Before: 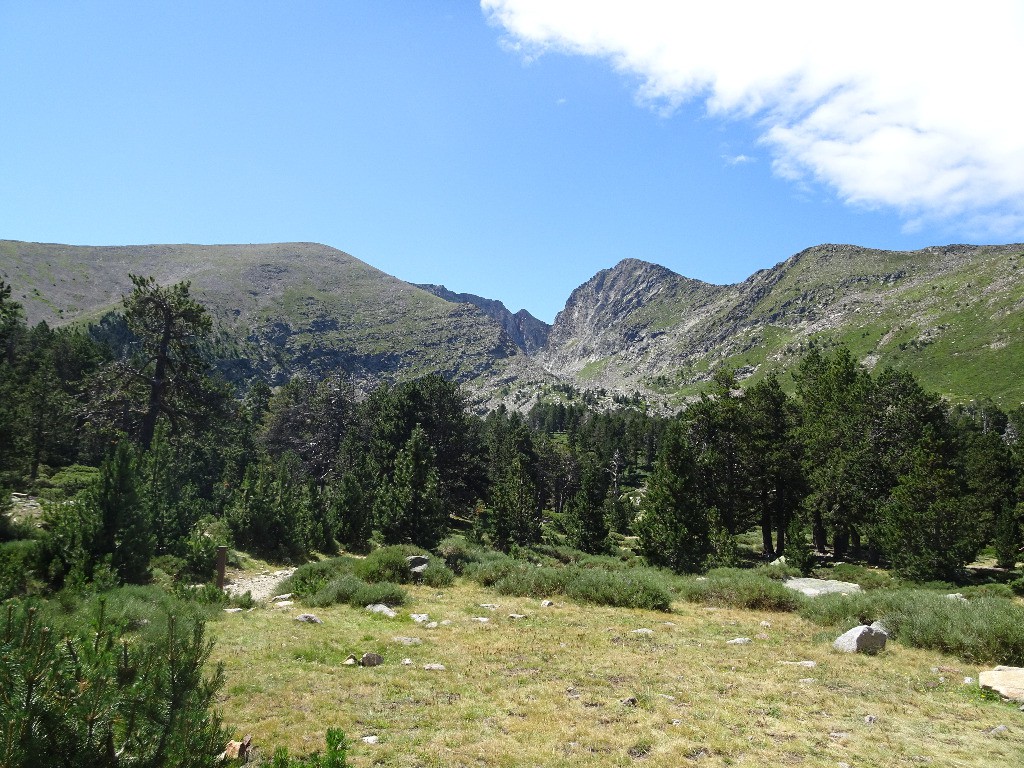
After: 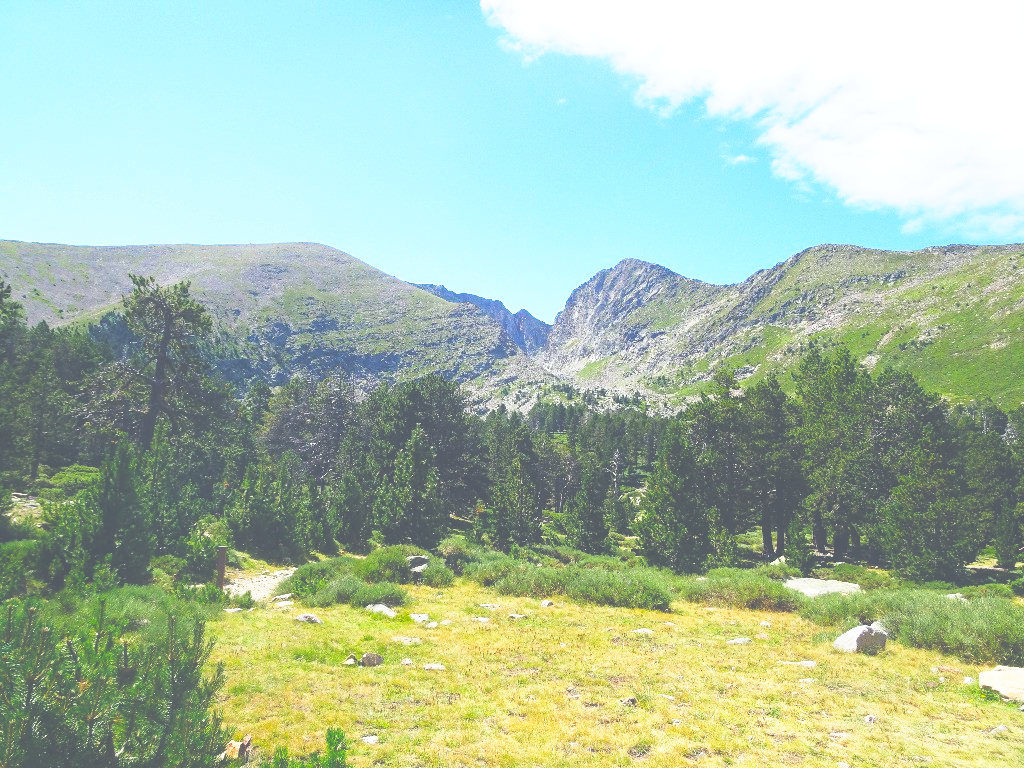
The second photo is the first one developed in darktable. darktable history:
exposure: black level correction -0.042, exposure 0.062 EV, compensate exposure bias true, compensate highlight preservation false
color balance rgb: shadows lift › chroma 1.012%, shadows lift › hue 241.64°, global offset › chroma 0.067%, global offset › hue 253.8°, perceptual saturation grading › global saturation 24.989%, global vibrance 20%
levels: white 99.96%
base curve: curves: ch0 [(0, 0) (0.557, 0.834) (1, 1)], preserve colors none
contrast brightness saturation: brightness 0.09, saturation 0.194
